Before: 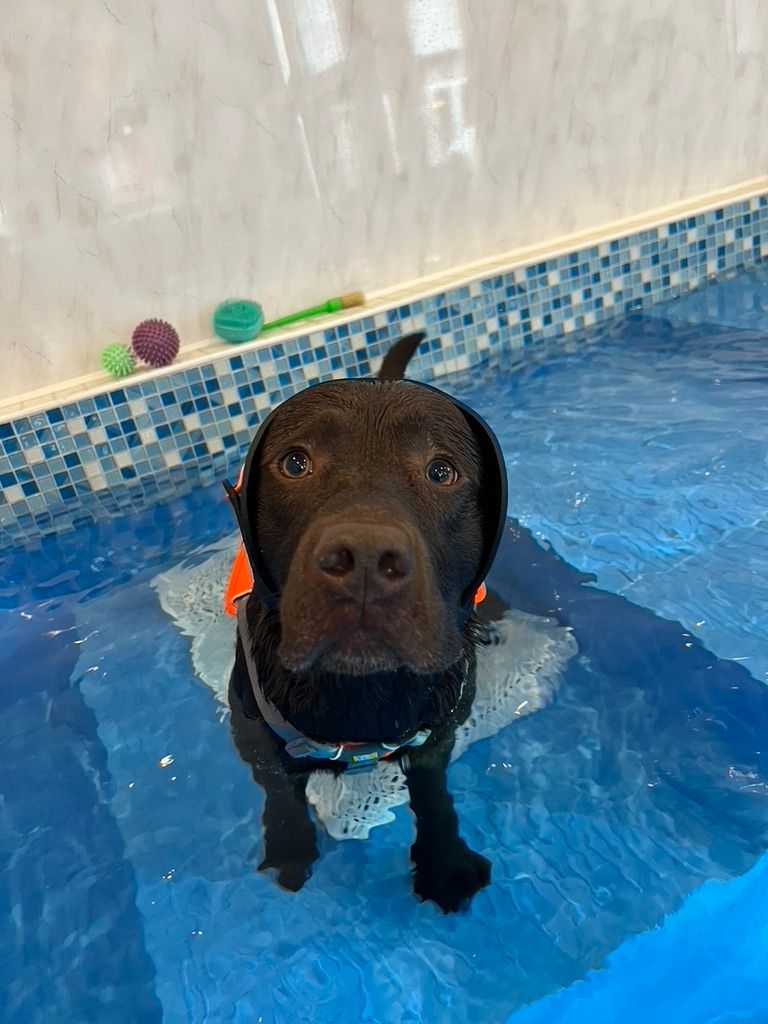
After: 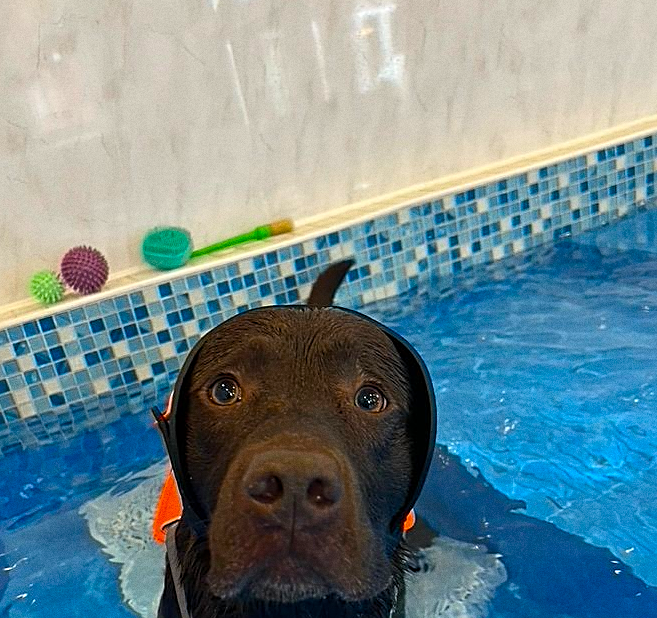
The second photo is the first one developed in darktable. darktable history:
crop and rotate: left 9.345%, top 7.22%, right 4.982%, bottom 32.331%
grain: coarseness 3.21 ISO
sharpen: on, module defaults
color balance rgb: perceptual saturation grading › global saturation 25%, global vibrance 20%
